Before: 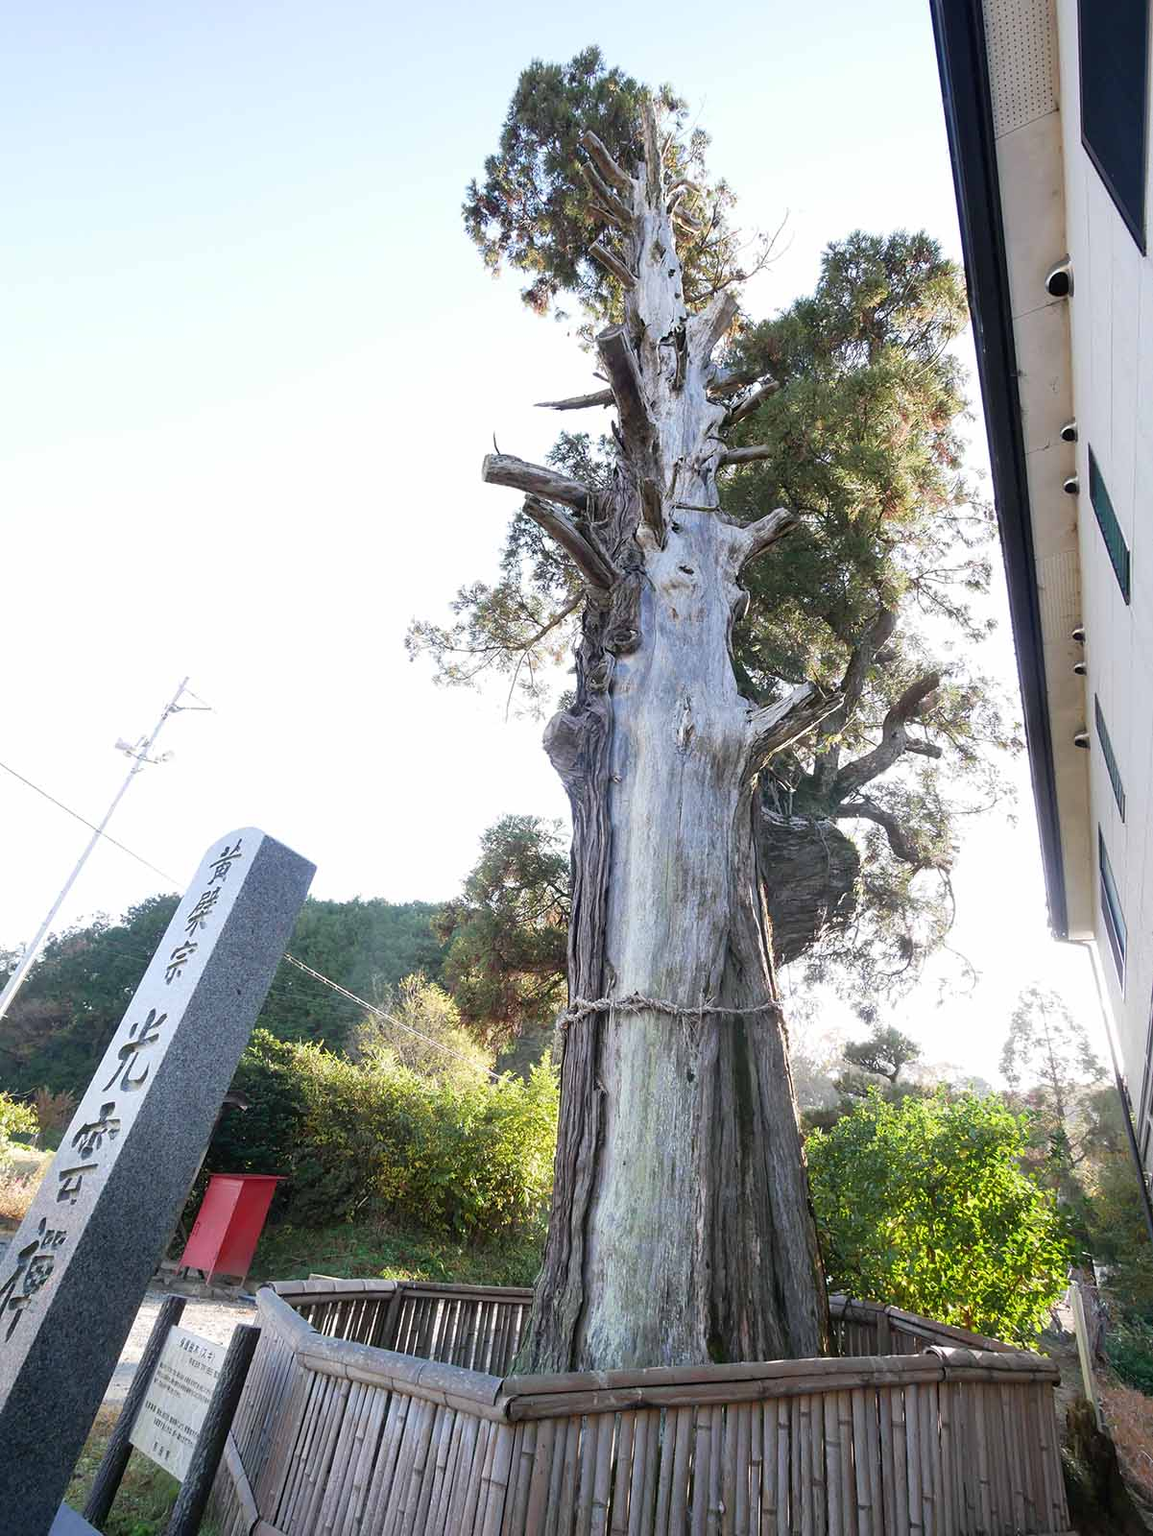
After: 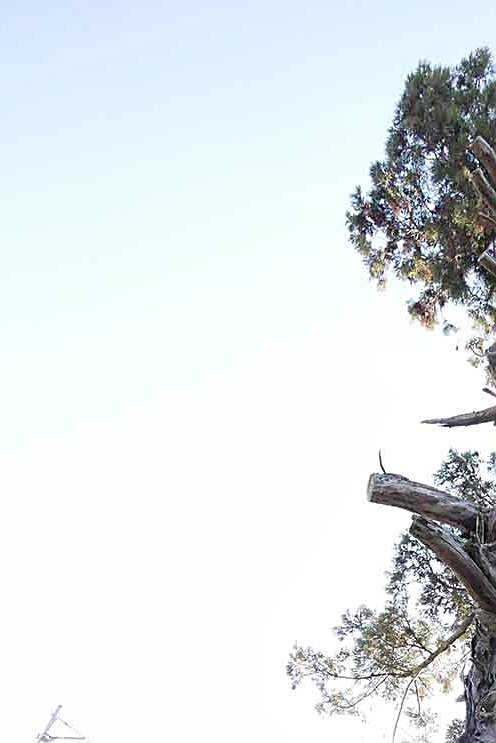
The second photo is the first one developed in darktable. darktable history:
crop and rotate: left 11.257%, top 0.058%, right 47.436%, bottom 53.467%
local contrast: mode bilateral grid, contrast 19, coarseness 51, detail 120%, midtone range 0.2
contrast brightness saturation: saturation -0.068
sharpen: amount 0.496
